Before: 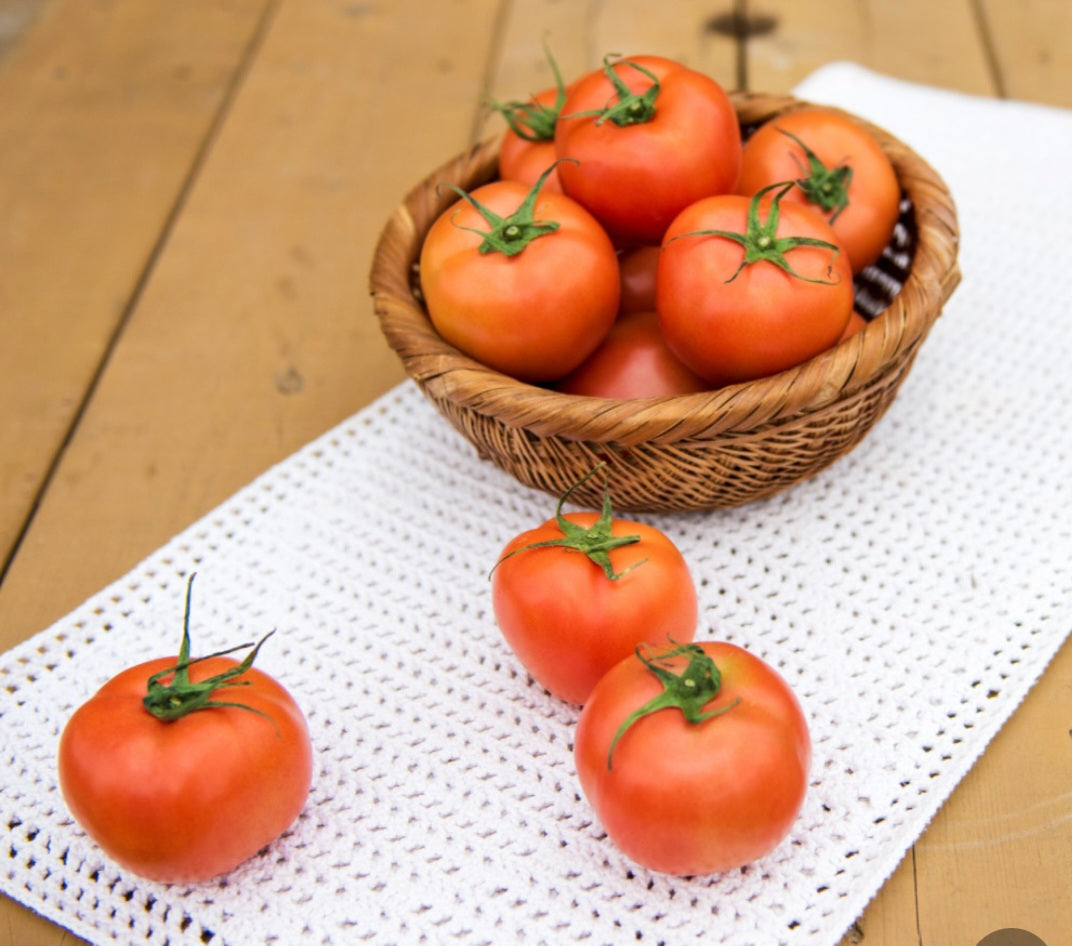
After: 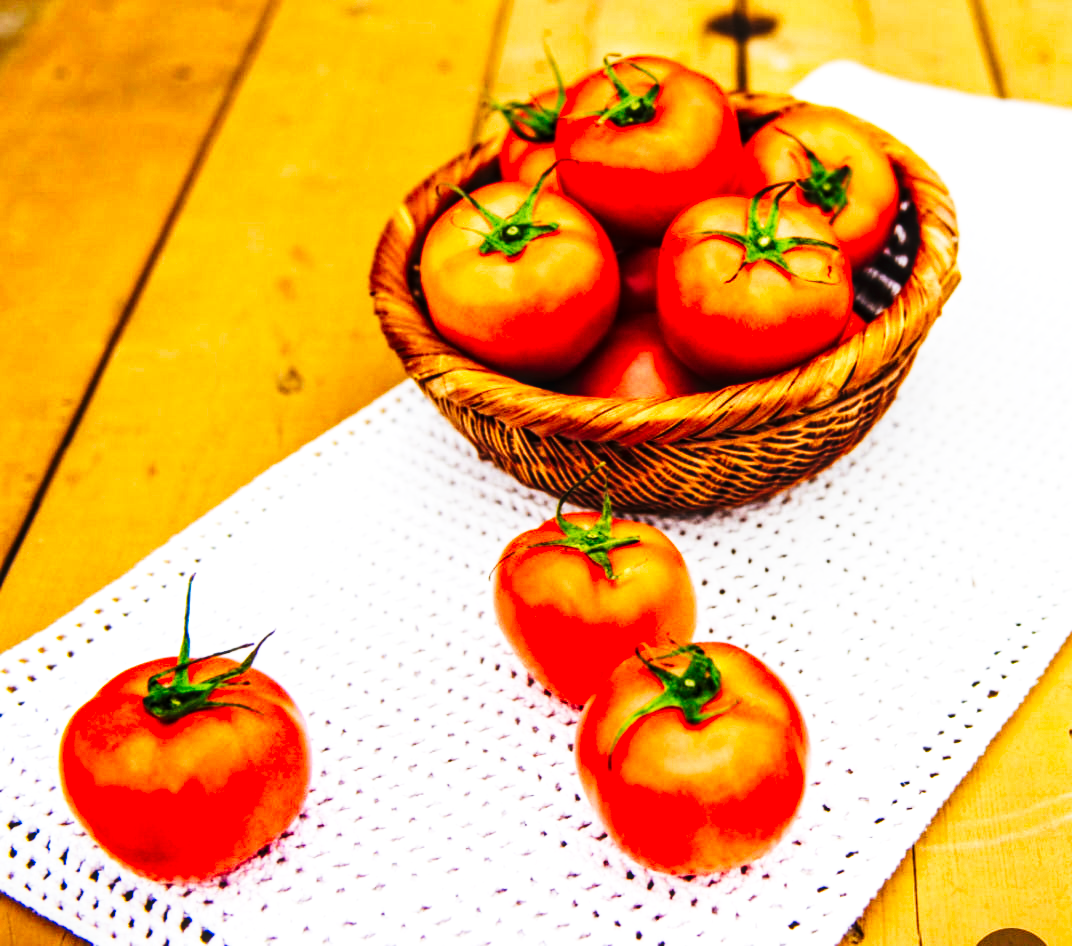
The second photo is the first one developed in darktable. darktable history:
tone curve: curves: ch0 [(0, 0) (0.003, 0.006) (0.011, 0.008) (0.025, 0.011) (0.044, 0.015) (0.069, 0.019) (0.1, 0.023) (0.136, 0.03) (0.177, 0.042) (0.224, 0.065) (0.277, 0.103) (0.335, 0.177) (0.399, 0.294) (0.468, 0.463) (0.543, 0.639) (0.623, 0.805) (0.709, 0.909) (0.801, 0.967) (0.898, 0.989) (1, 1)], preserve colors none
local contrast: on, module defaults
haze removal: strength 0.29, distance 0.25, compatibility mode true, adaptive false
